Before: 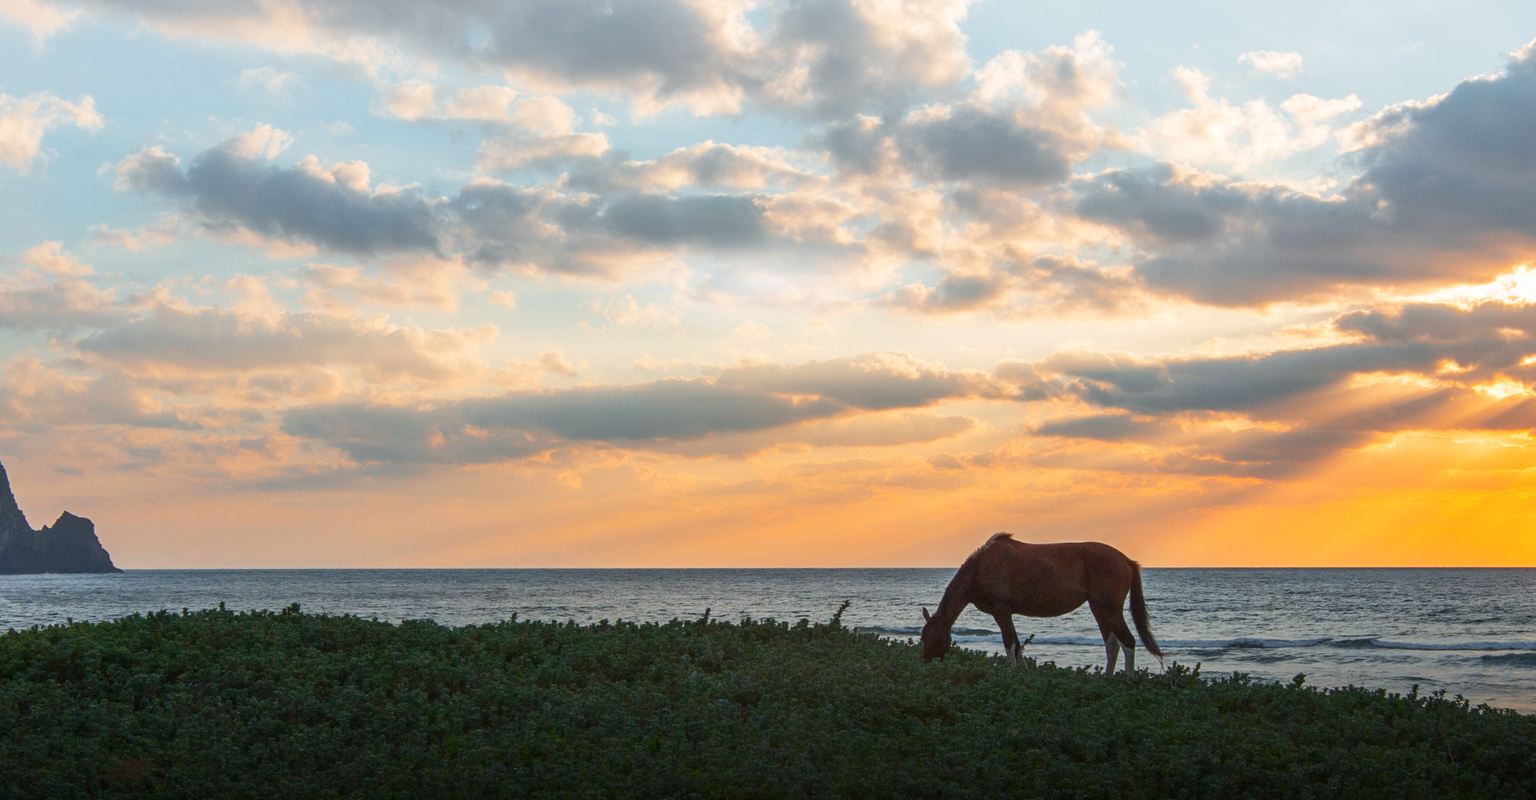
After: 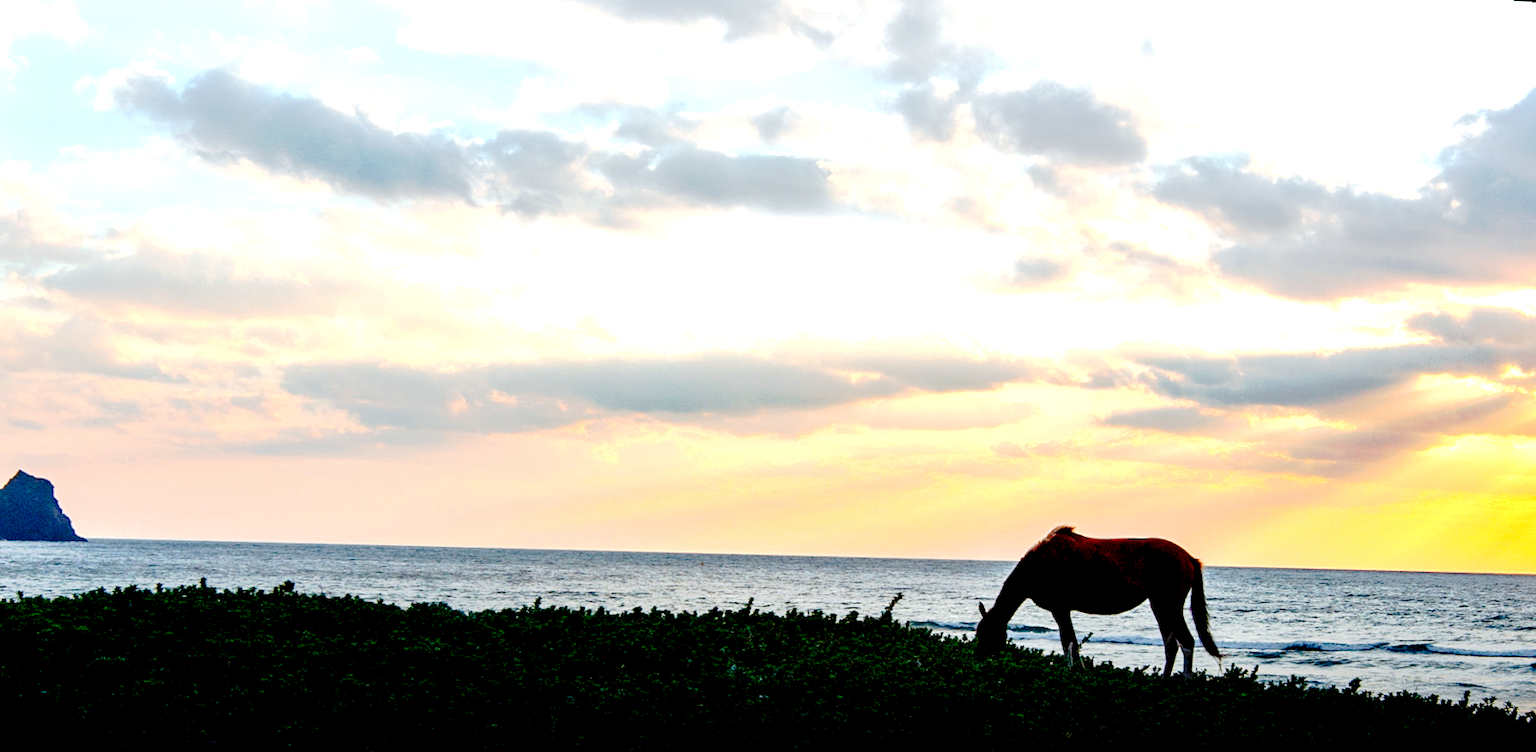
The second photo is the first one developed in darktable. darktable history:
rotate and perspective: rotation 0.679°, lens shift (horizontal) 0.136, crop left 0.009, crop right 0.991, crop top 0.078, crop bottom 0.95
exposure: black level correction 0.035, exposure 0.9 EV, compensate highlight preservation false
local contrast: highlights 100%, shadows 100%, detail 120%, midtone range 0.2
white balance: red 0.982, blue 1.018
tone equalizer: on, module defaults
crop and rotate: angle -1.69°
tone curve: curves: ch0 [(0, 0) (0.003, 0.051) (0.011, 0.052) (0.025, 0.055) (0.044, 0.062) (0.069, 0.068) (0.1, 0.077) (0.136, 0.098) (0.177, 0.145) (0.224, 0.223) (0.277, 0.314) (0.335, 0.43) (0.399, 0.518) (0.468, 0.591) (0.543, 0.656) (0.623, 0.726) (0.709, 0.809) (0.801, 0.857) (0.898, 0.918) (1, 1)], preserve colors none
